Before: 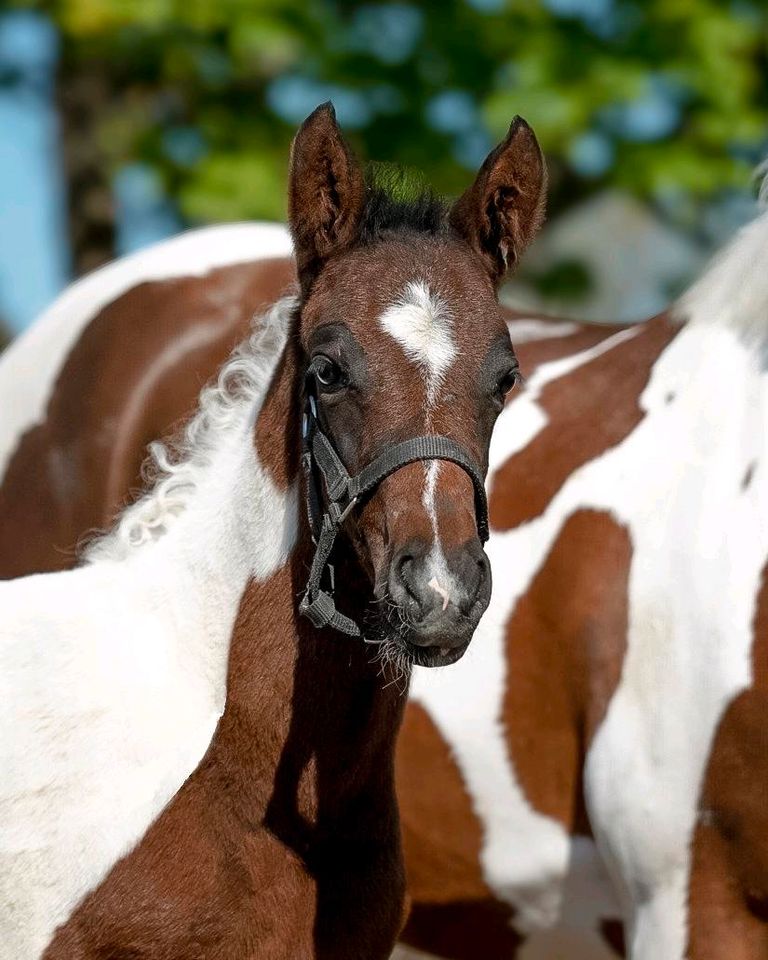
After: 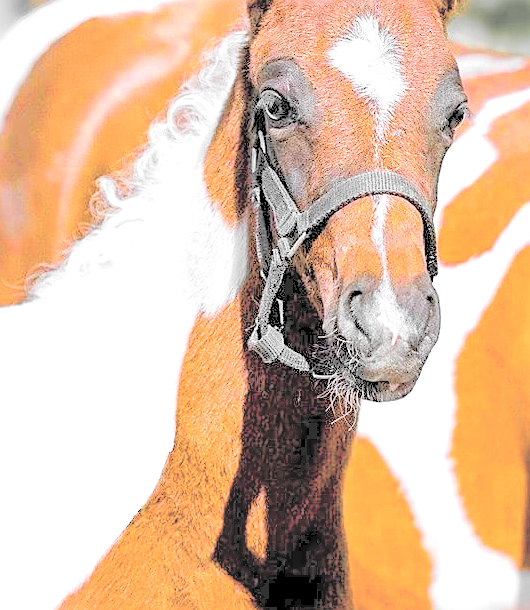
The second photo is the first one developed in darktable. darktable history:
color balance rgb: linear chroma grading › global chroma 15.532%, perceptual saturation grading › global saturation 39.222%, perceptual saturation grading › highlights -24.898%, perceptual saturation grading › mid-tones 35.357%, perceptual saturation grading › shadows 34.894%, contrast -9.972%
local contrast: mode bilateral grid, contrast 20, coarseness 50, detail 120%, midtone range 0.2
color zones: curves: ch0 [(0, 0.447) (0.184, 0.543) (0.323, 0.476) (0.429, 0.445) (0.571, 0.443) (0.714, 0.451) (0.857, 0.452) (1, 0.447)]; ch1 [(0, 0.464) (0.176, 0.46) (0.287, 0.177) (0.429, 0.002) (0.571, 0) (0.714, 0) (0.857, 0) (1, 0.464)]
contrast brightness saturation: brightness 0.991
color calibration: illuminant as shot in camera, x 0.358, y 0.373, temperature 4628.91 K
crop: left 6.728%, top 27.677%, right 24.18%, bottom 8.761%
sharpen: on, module defaults
exposure: exposure 1.001 EV, compensate exposure bias true, compensate highlight preservation false
